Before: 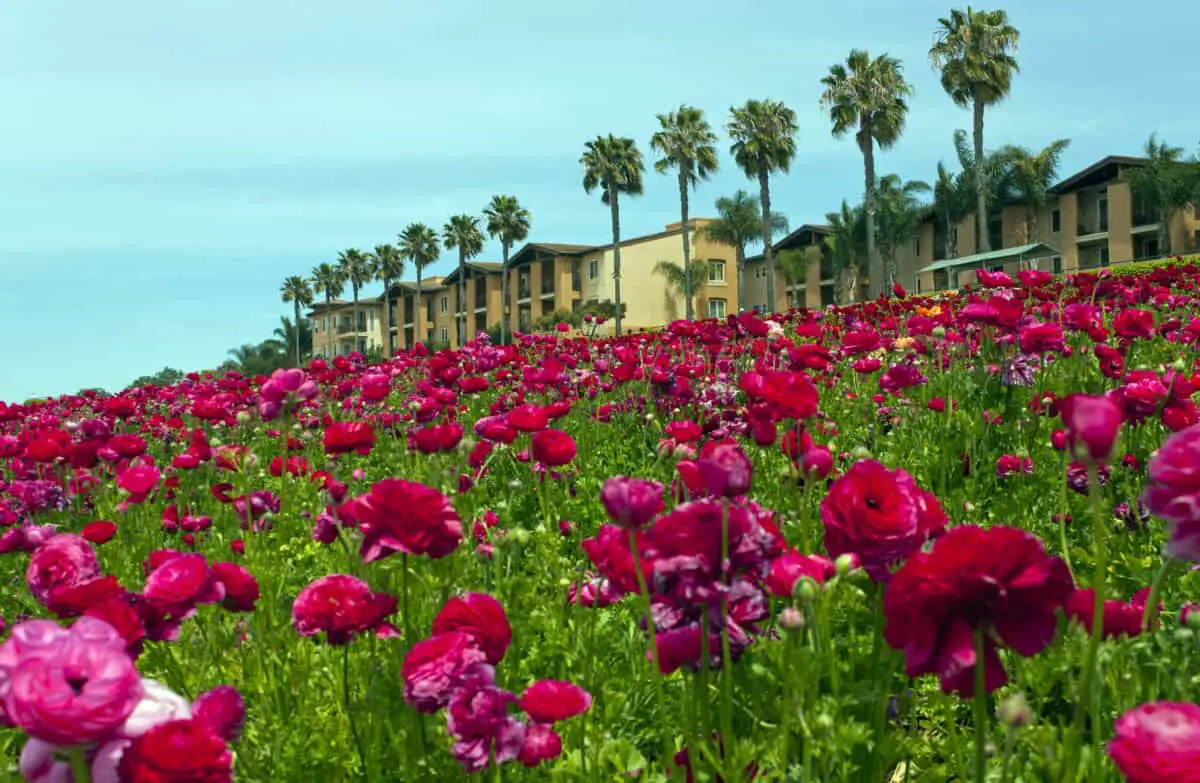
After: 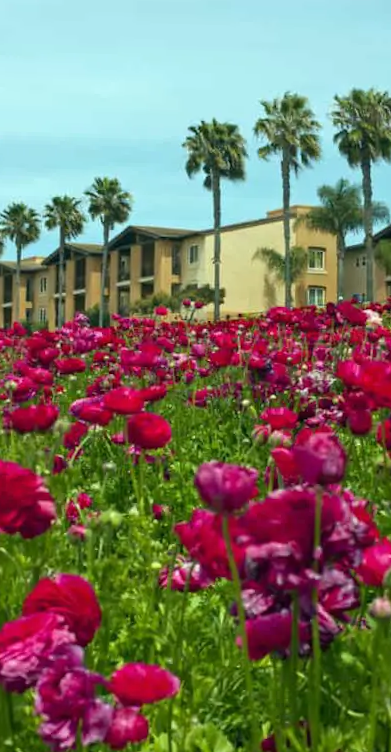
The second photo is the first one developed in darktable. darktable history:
rotate and perspective: rotation 1.57°, crop left 0.018, crop right 0.982, crop top 0.039, crop bottom 0.961
crop: left 33.36%, right 33.36%
